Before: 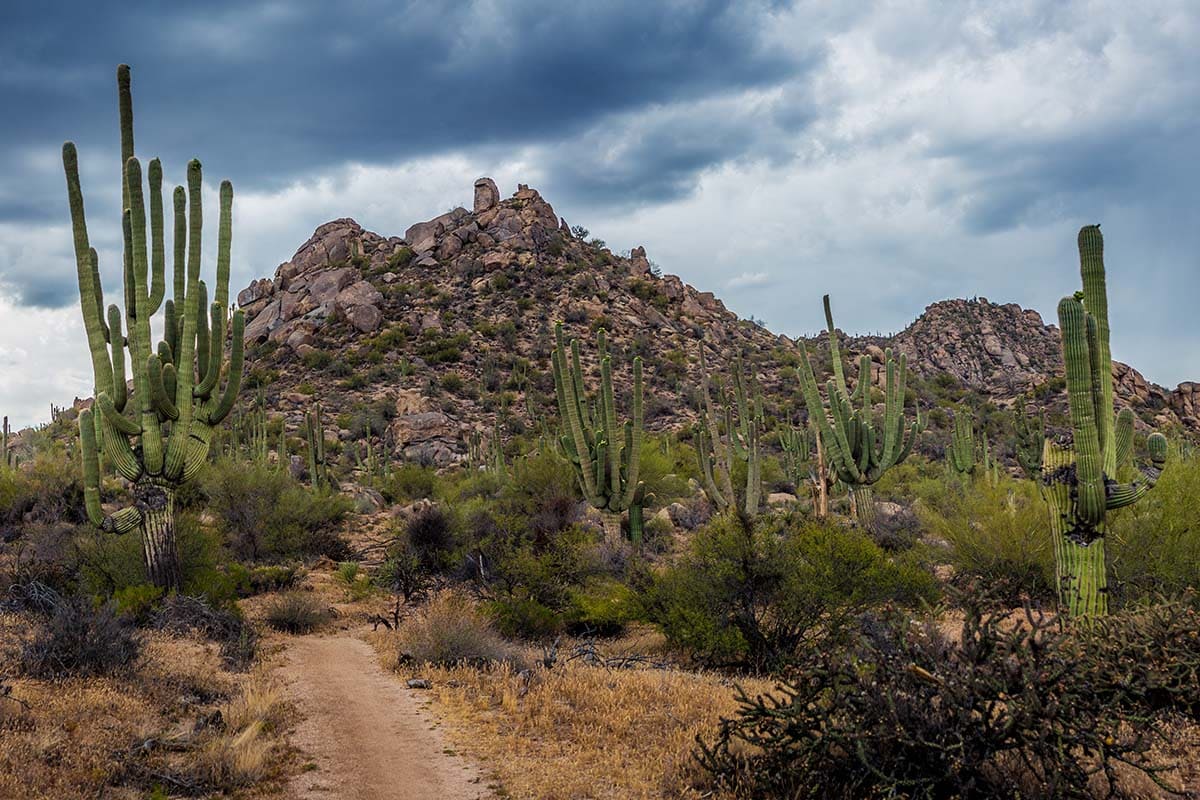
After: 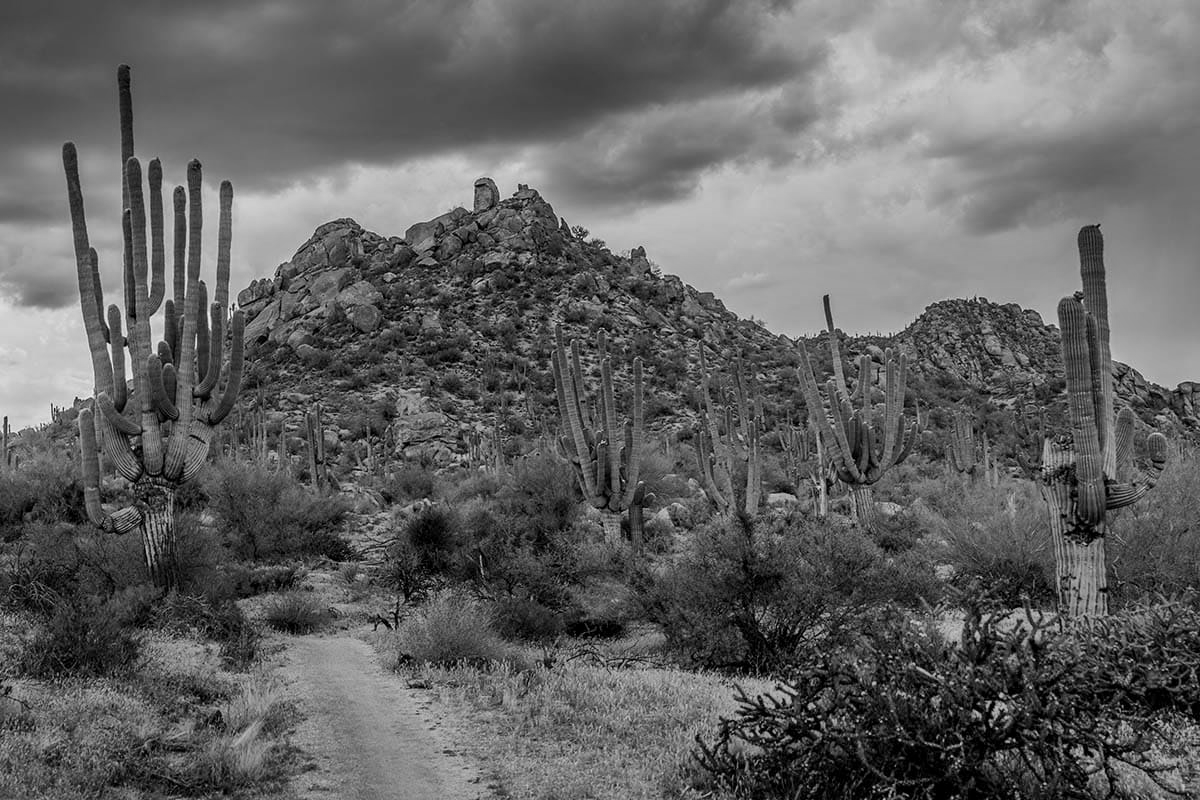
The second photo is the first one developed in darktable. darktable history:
monochrome: a 26.22, b 42.67, size 0.8
shadows and highlights: shadows color adjustment 97.66%, soften with gaussian
local contrast: mode bilateral grid, contrast 100, coarseness 100, detail 108%, midtone range 0.2
